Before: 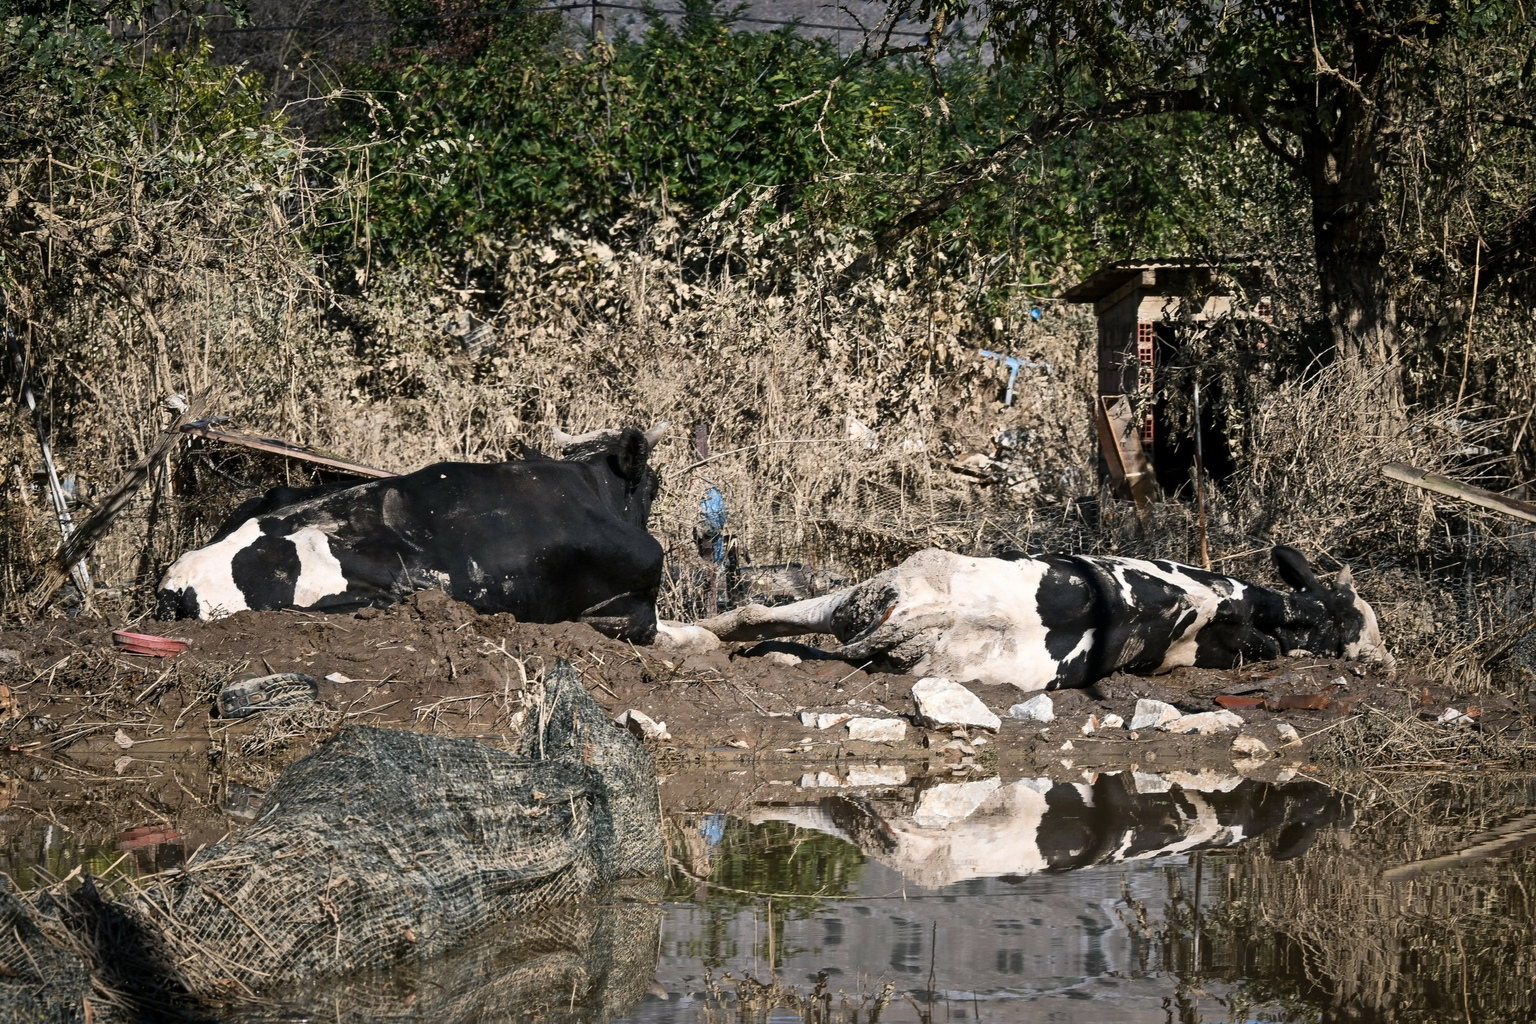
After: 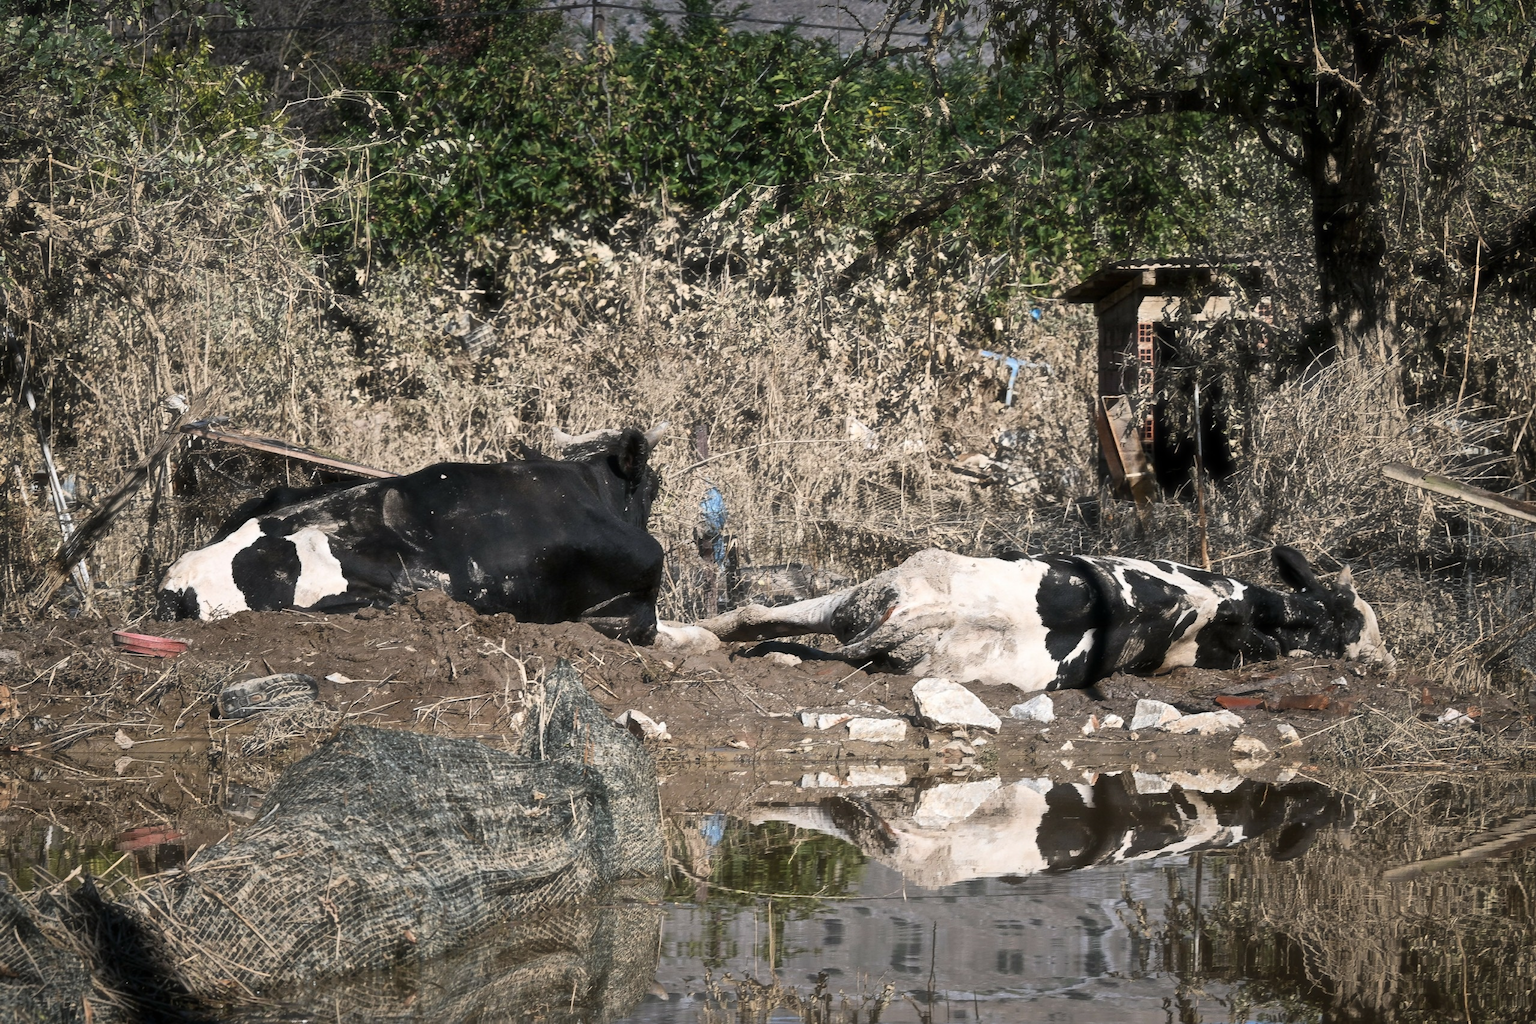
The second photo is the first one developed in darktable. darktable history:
haze removal: strength -0.1, adaptive false
white balance: emerald 1
